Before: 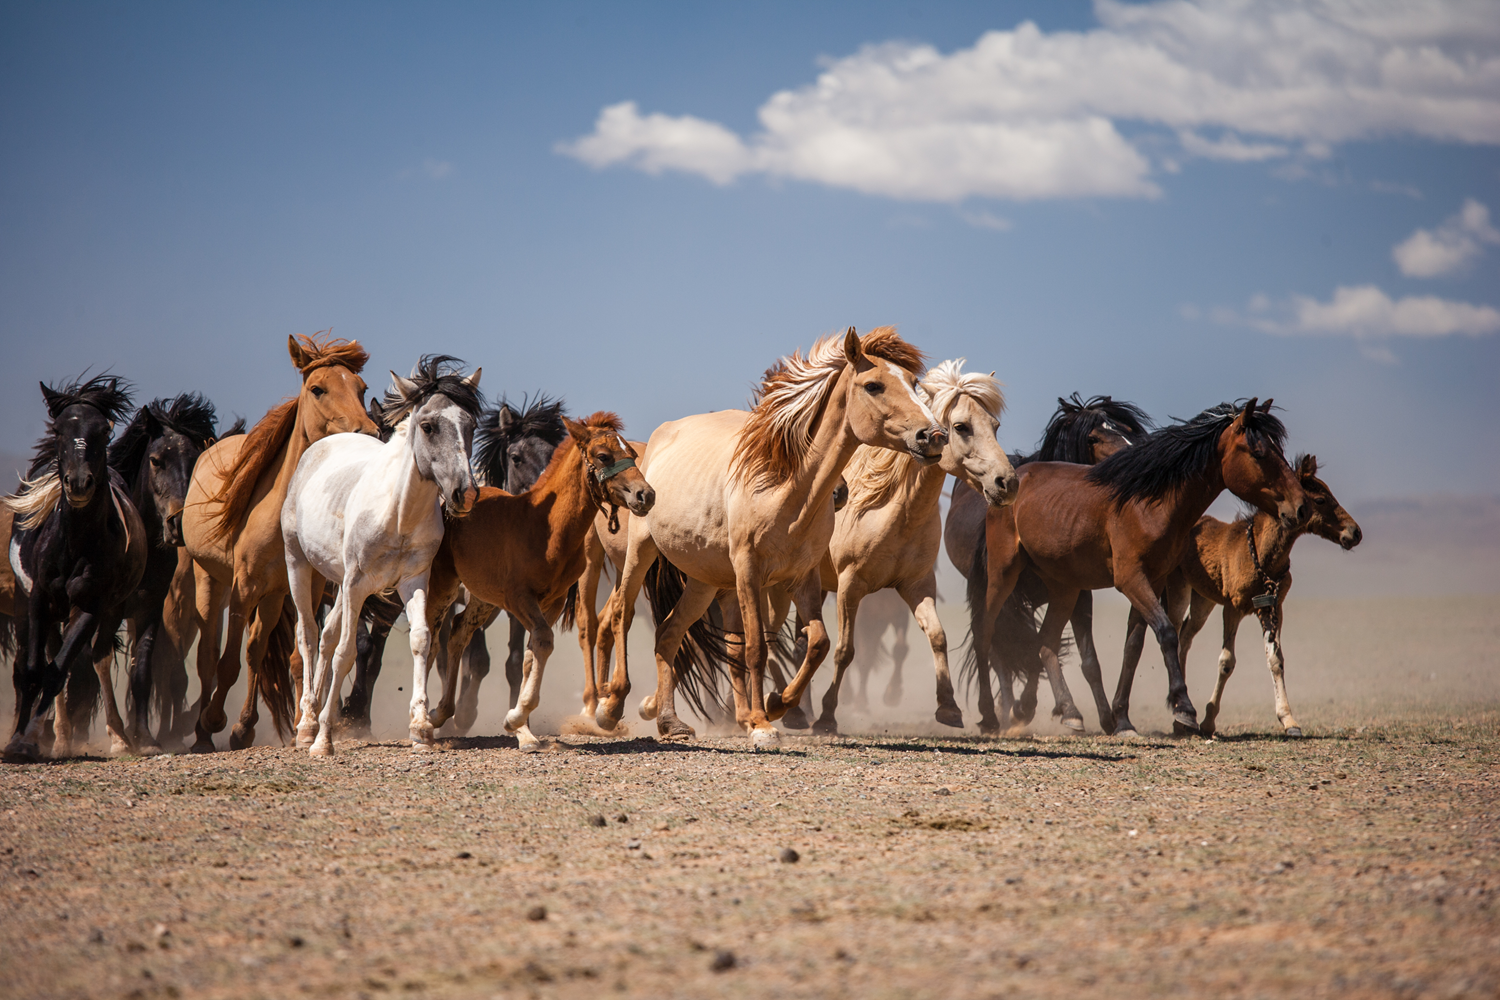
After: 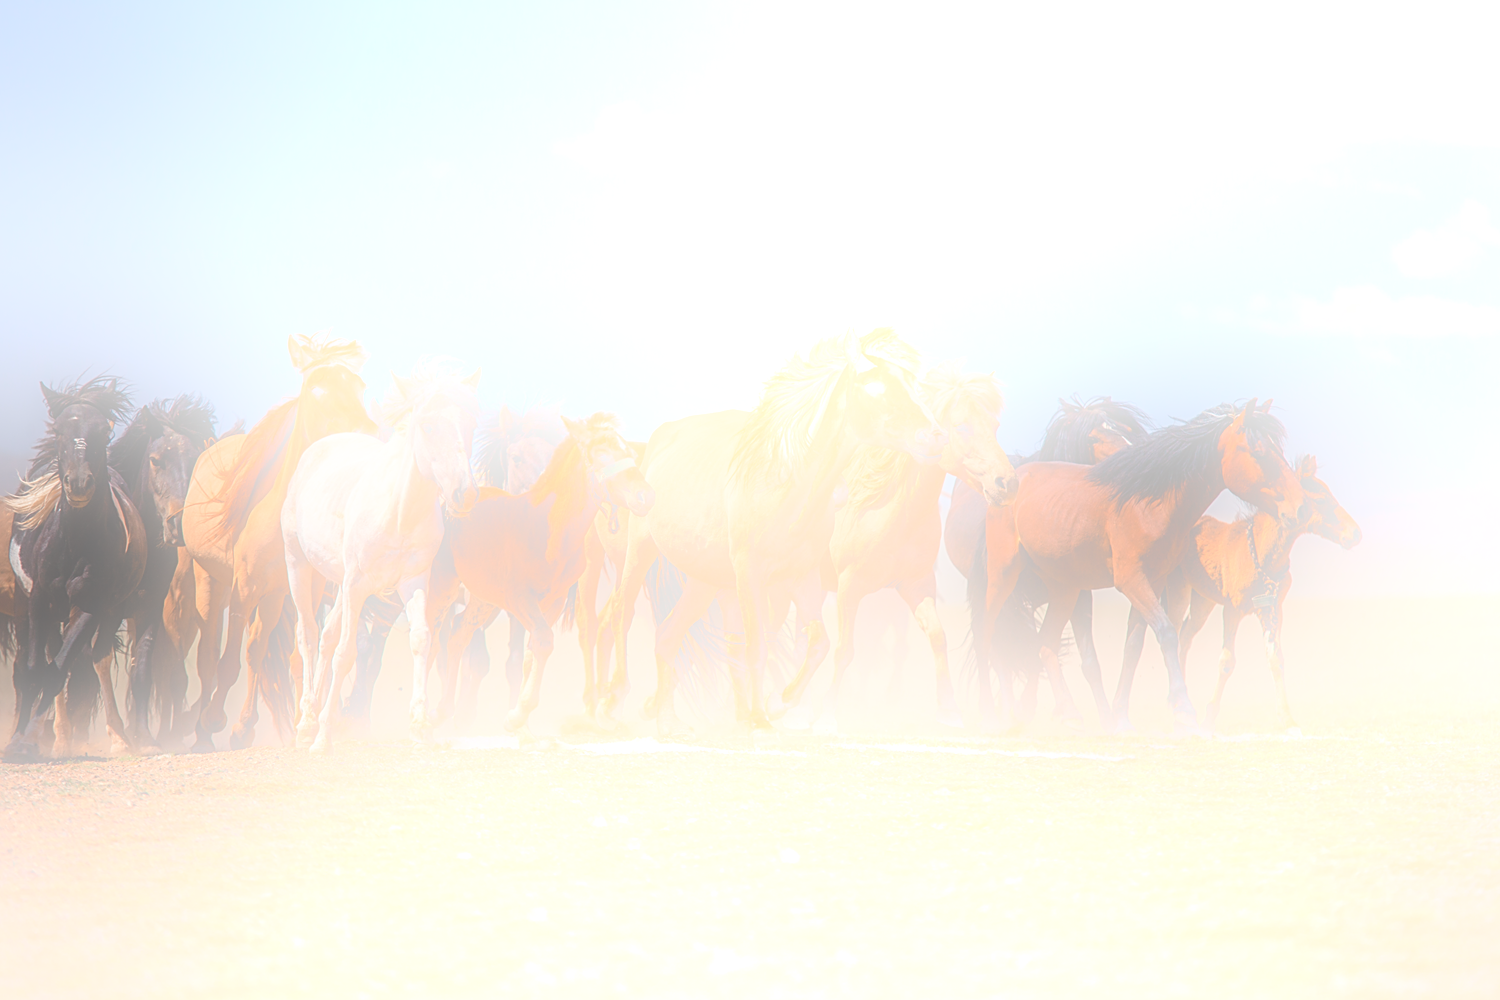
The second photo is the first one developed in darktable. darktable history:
soften: size 60.24%, saturation 65.46%, brightness 0.506 EV, mix 25.7%
sharpen: on, module defaults
bloom: size 25%, threshold 5%, strength 90%
